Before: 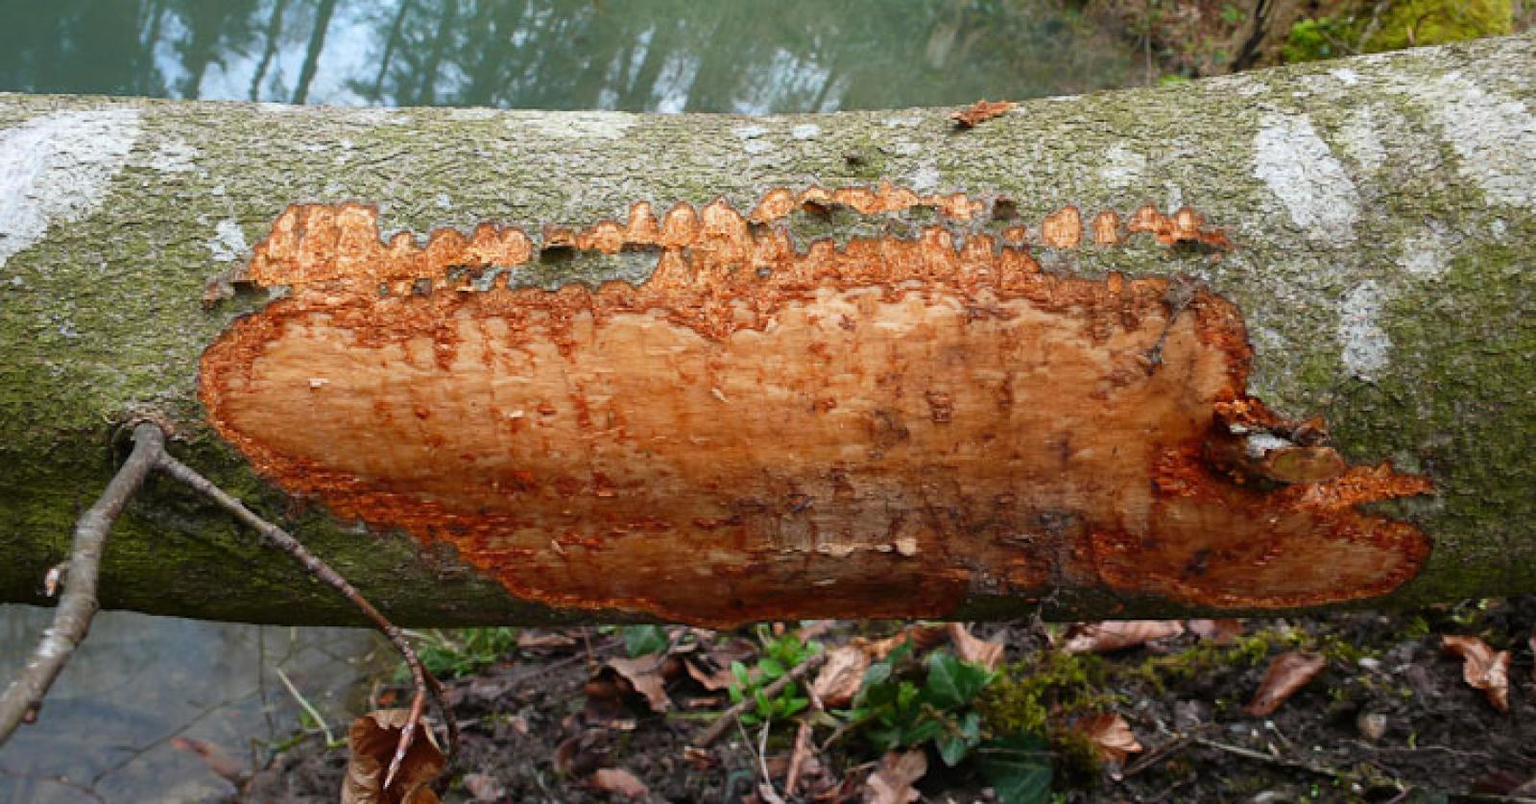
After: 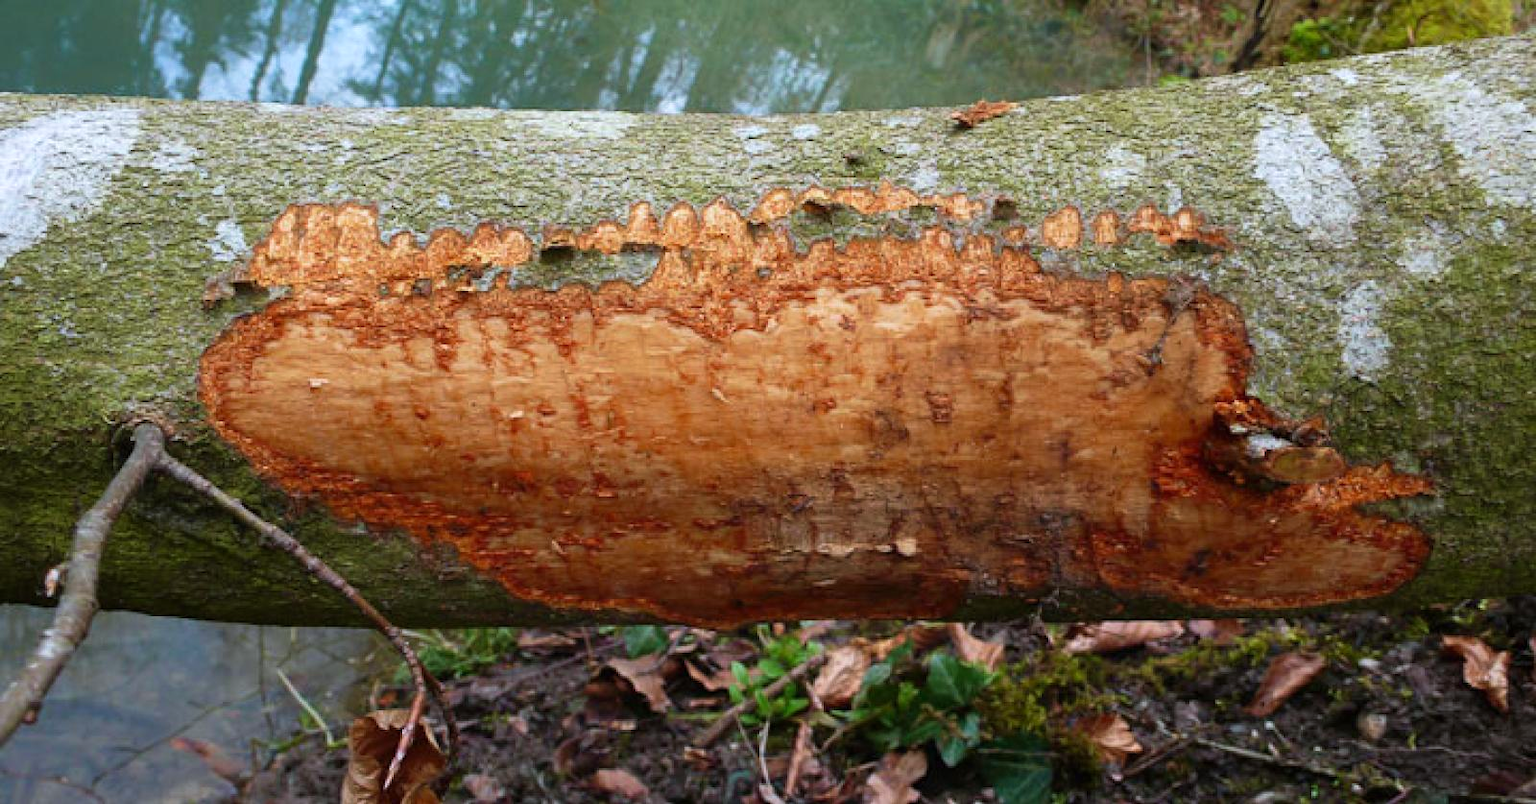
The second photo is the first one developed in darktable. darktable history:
white balance: red 0.976, blue 1.04
velvia: on, module defaults
